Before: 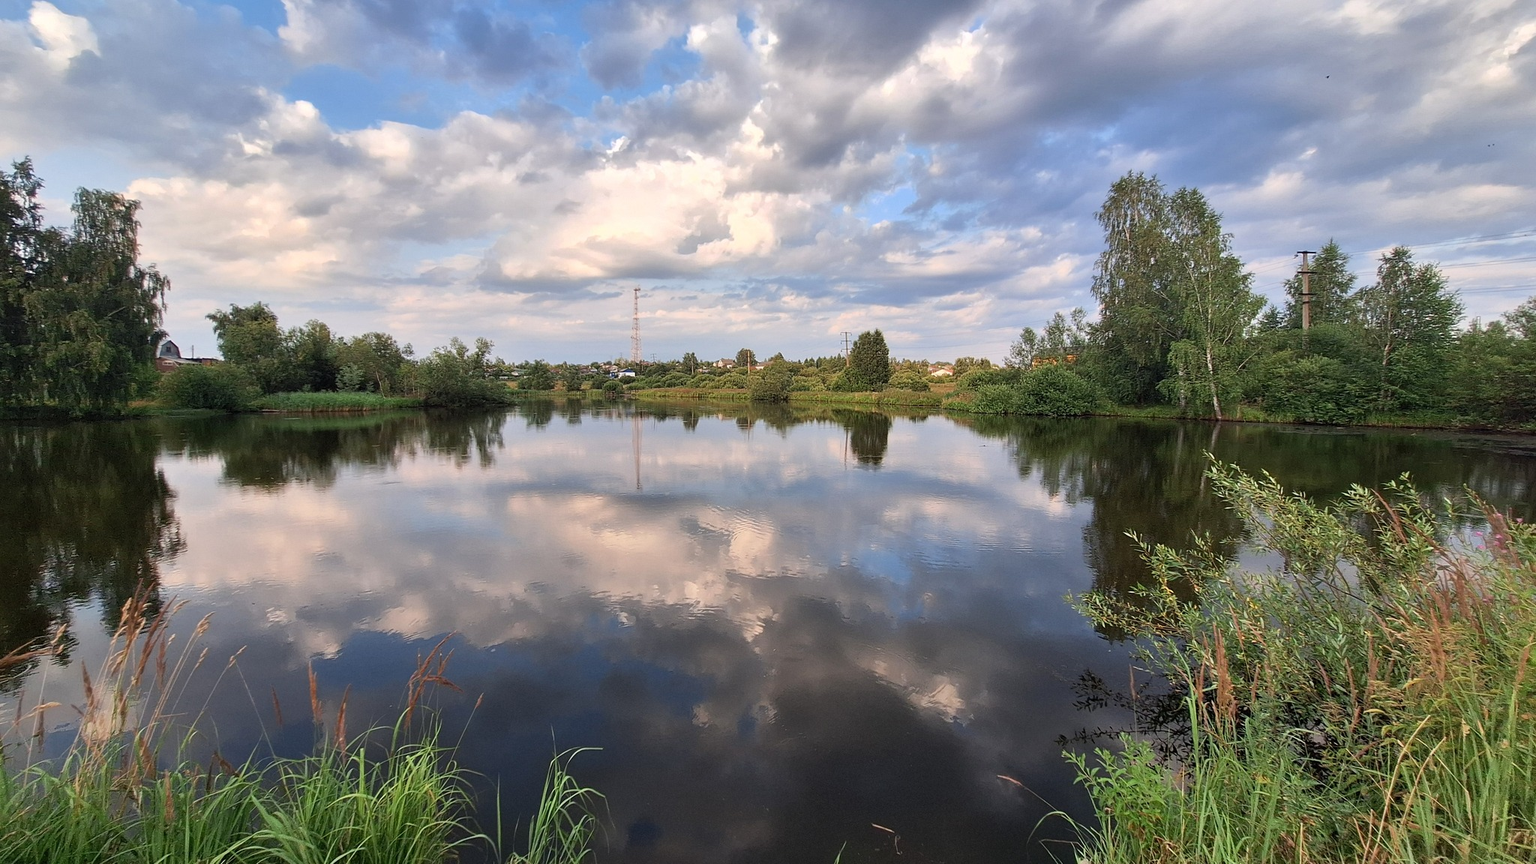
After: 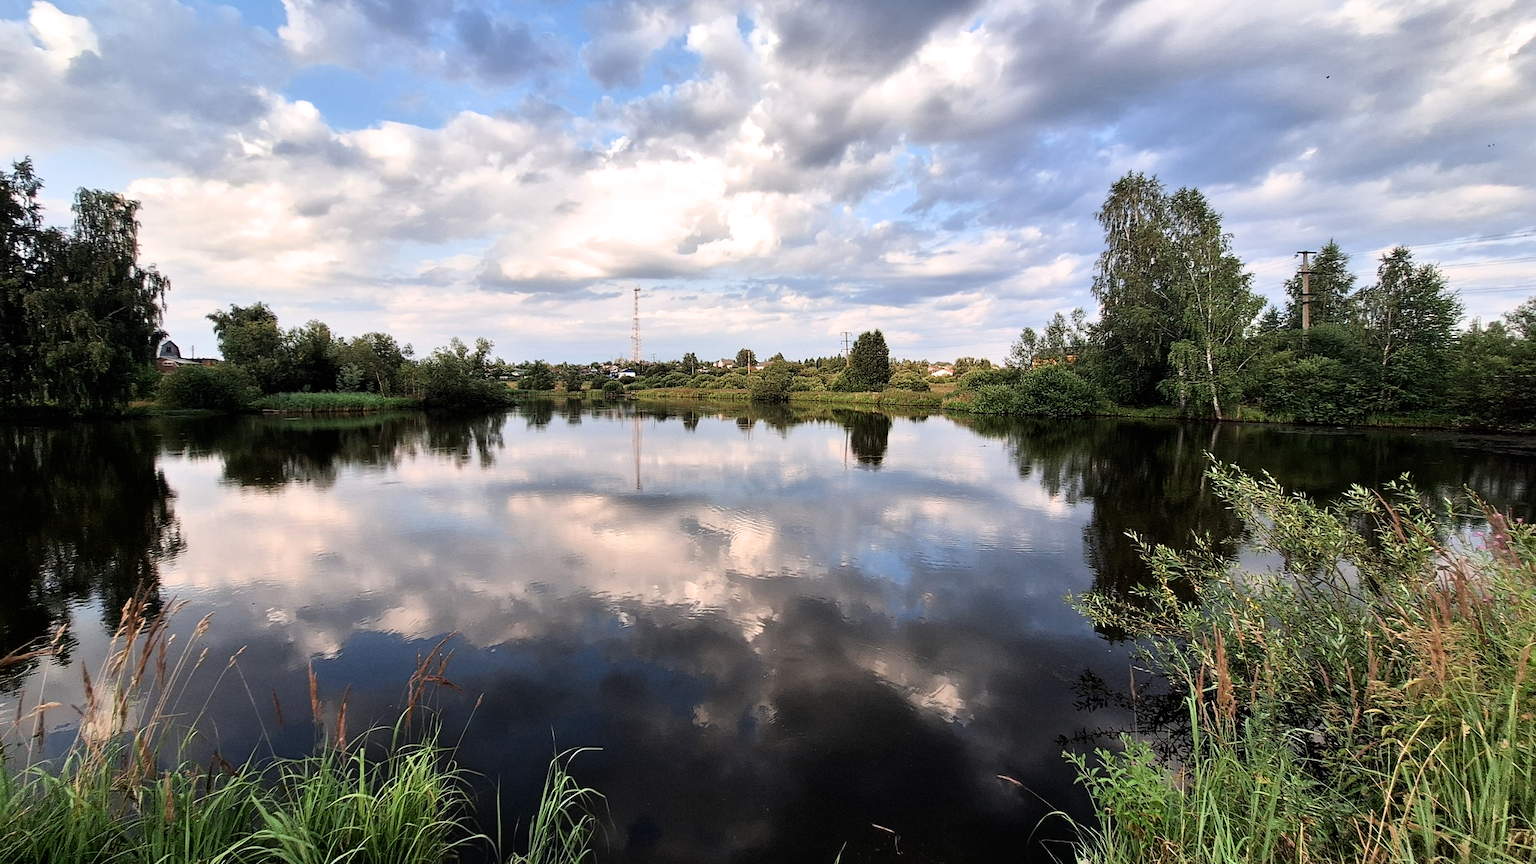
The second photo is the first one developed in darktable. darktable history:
filmic rgb: black relative exposure -6.39 EV, white relative exposure 2.42 EV, threshold 5.95 EV, target white luminance 99.95%, hardness 5.3, latitude 0.12%, contrast 1.42, highlights saturation mix 2.26%, color science v6 (2022), enable highlight reconstruction true
